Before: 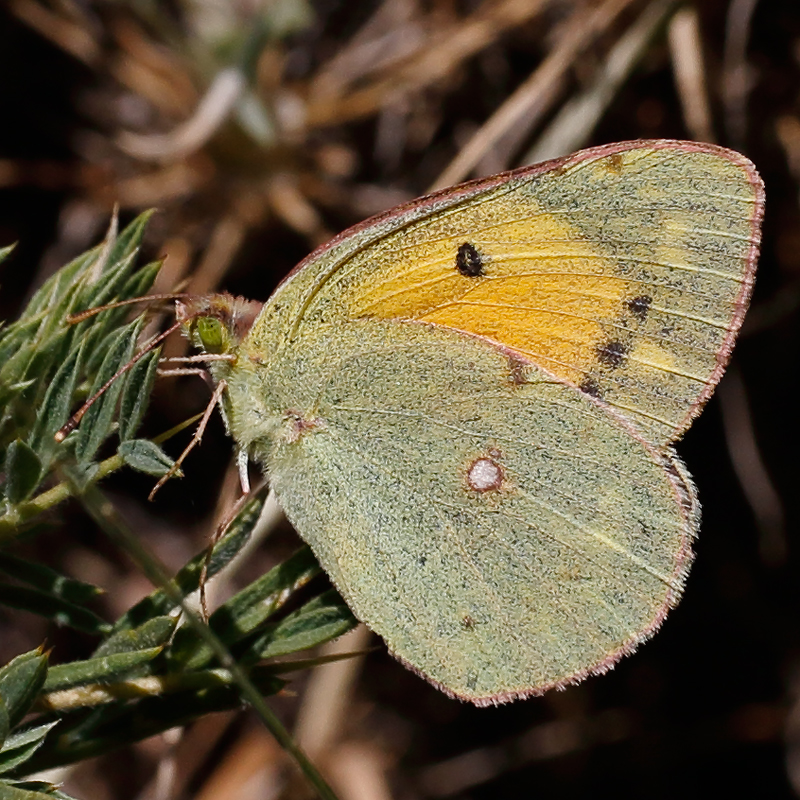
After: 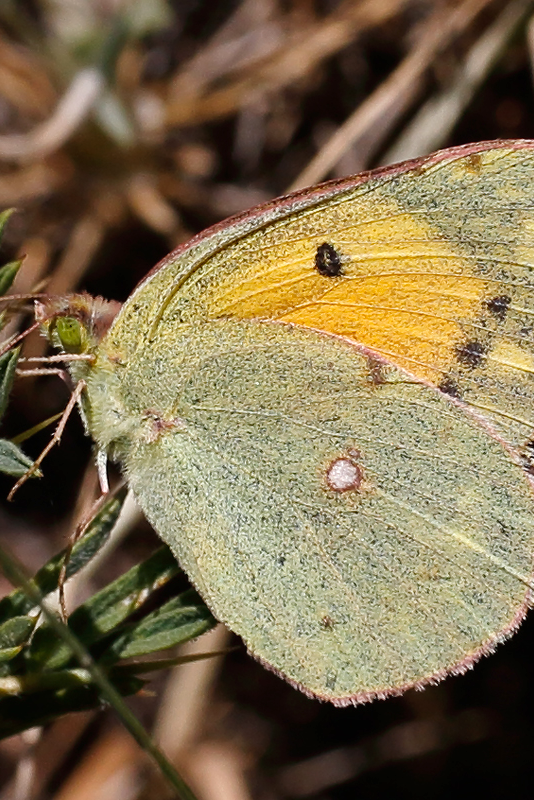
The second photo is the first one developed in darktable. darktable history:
crop and rotate: left 17.732%, right 15.423%
exposure: exposure 0.207 EV, compensate highlight preservation false
